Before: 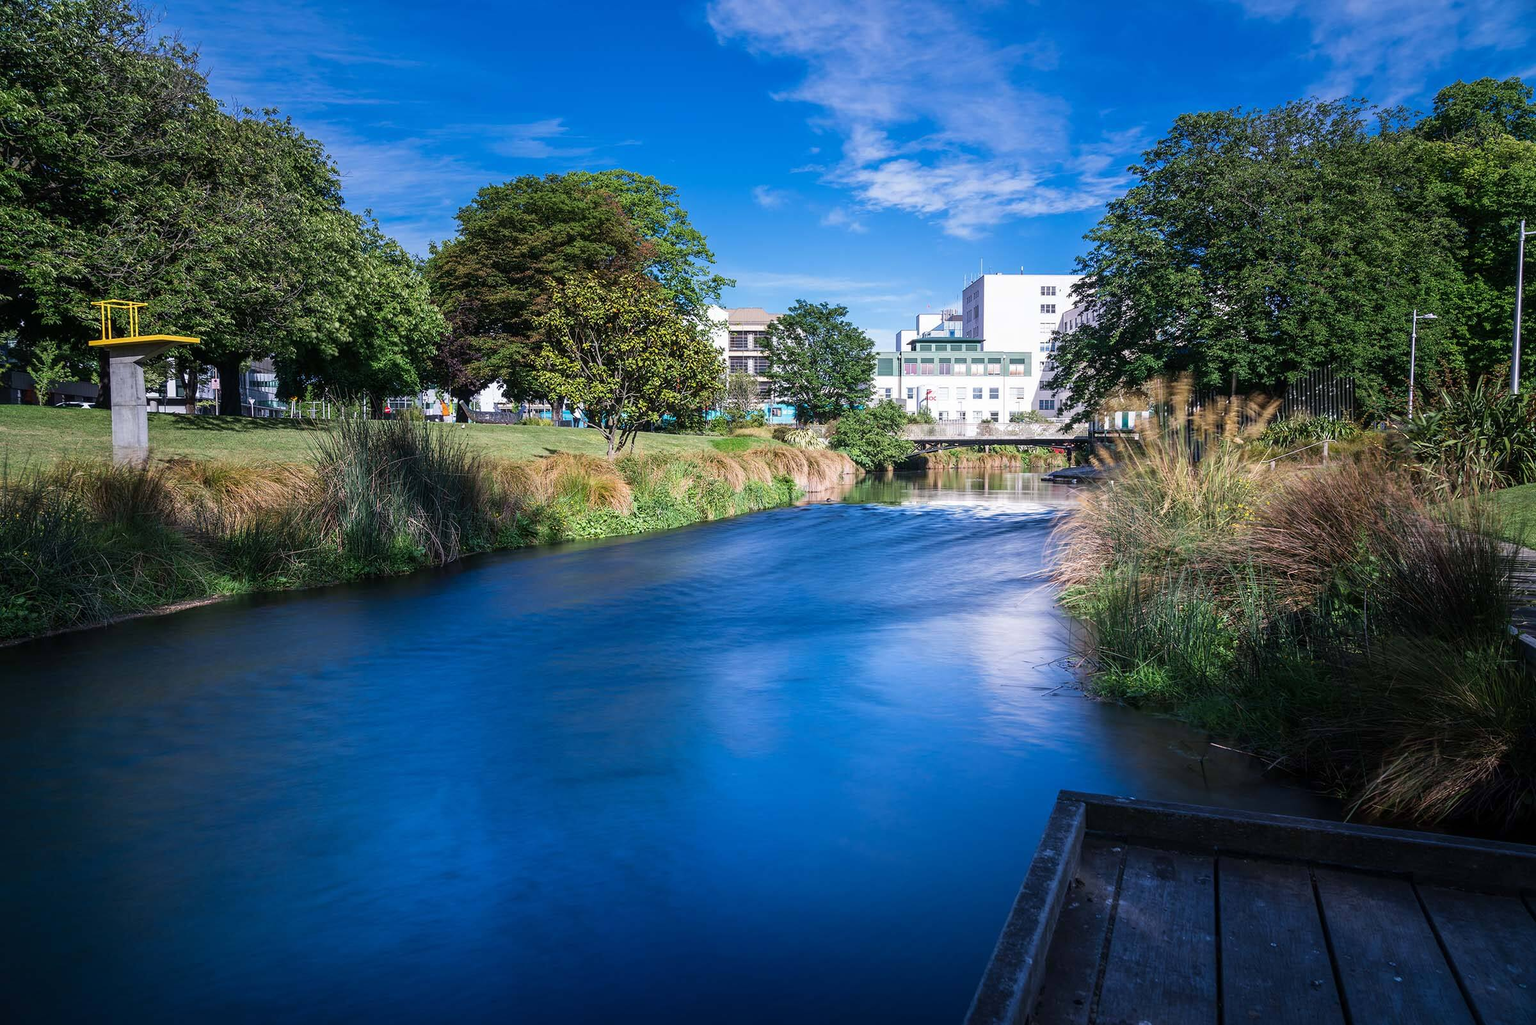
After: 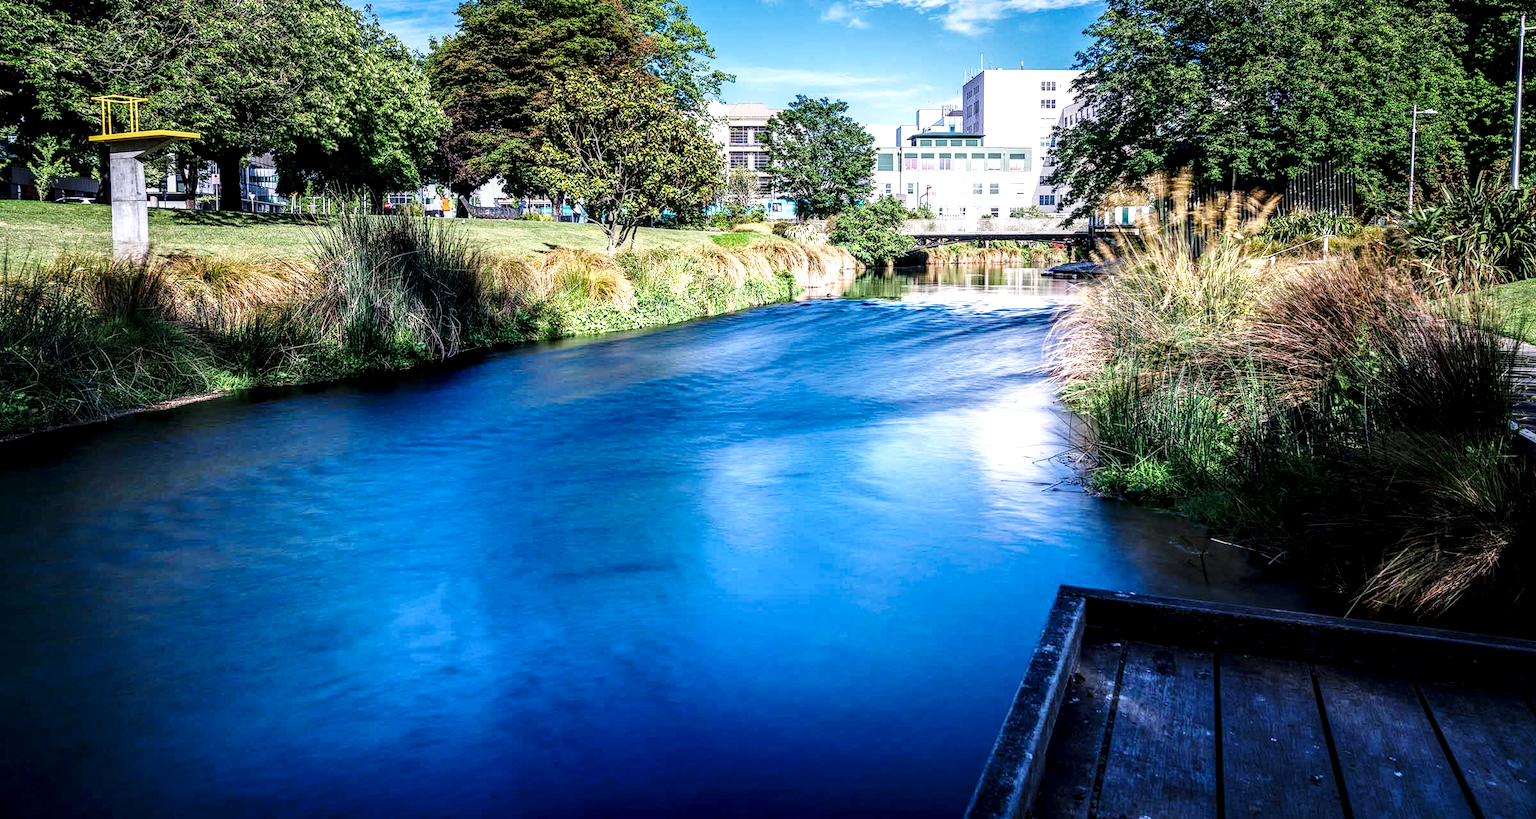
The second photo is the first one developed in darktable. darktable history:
crop and rotate: top 19.998%
base curve: curves: ch0 [(0, 0) (0.028, 0.03) (0.121, 0.232) (0.46, 0.748) (0.859, 0.968) (1, 1)], preserve colors none
local contrast: highlights 20%, shadows 70%, detail 170%
